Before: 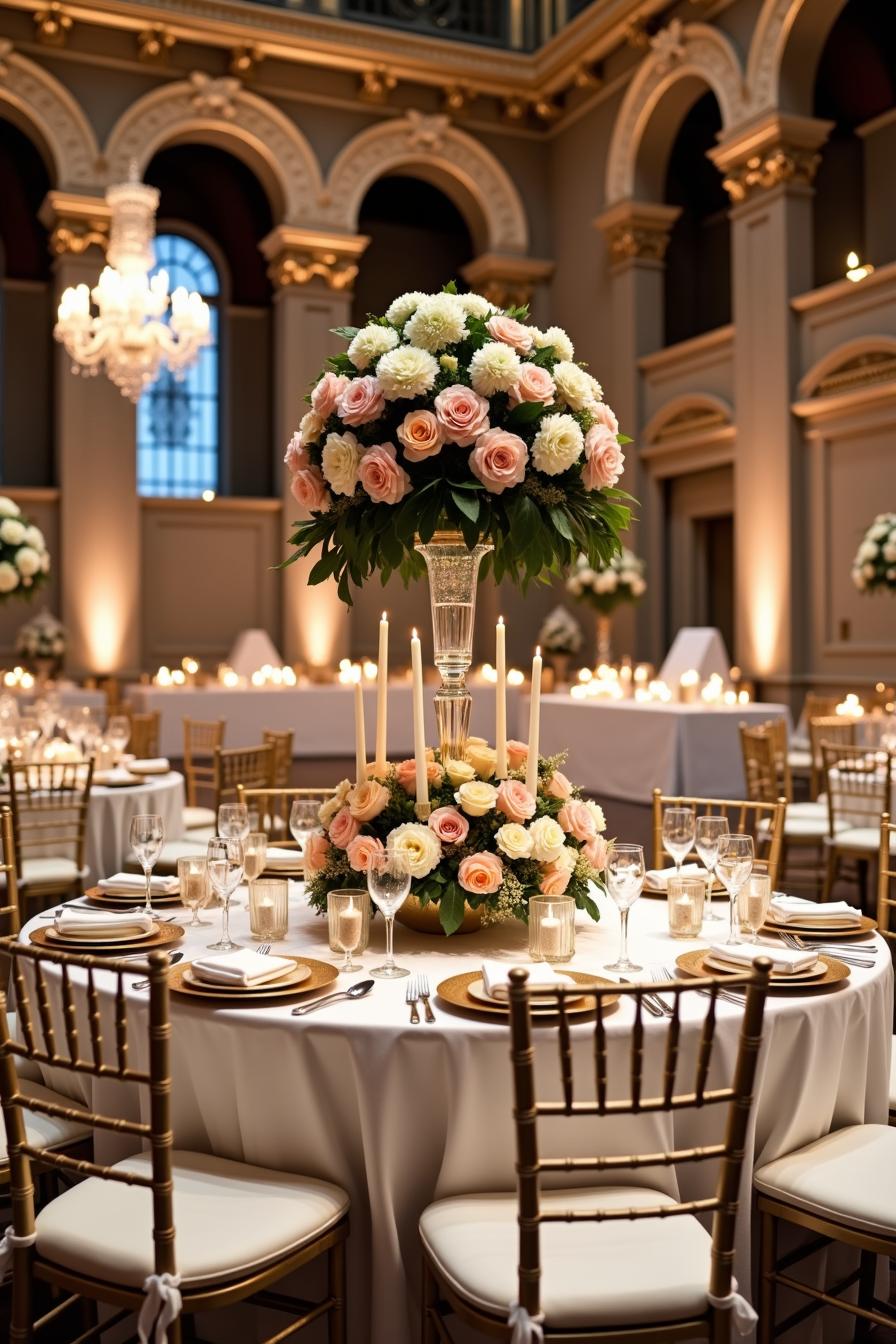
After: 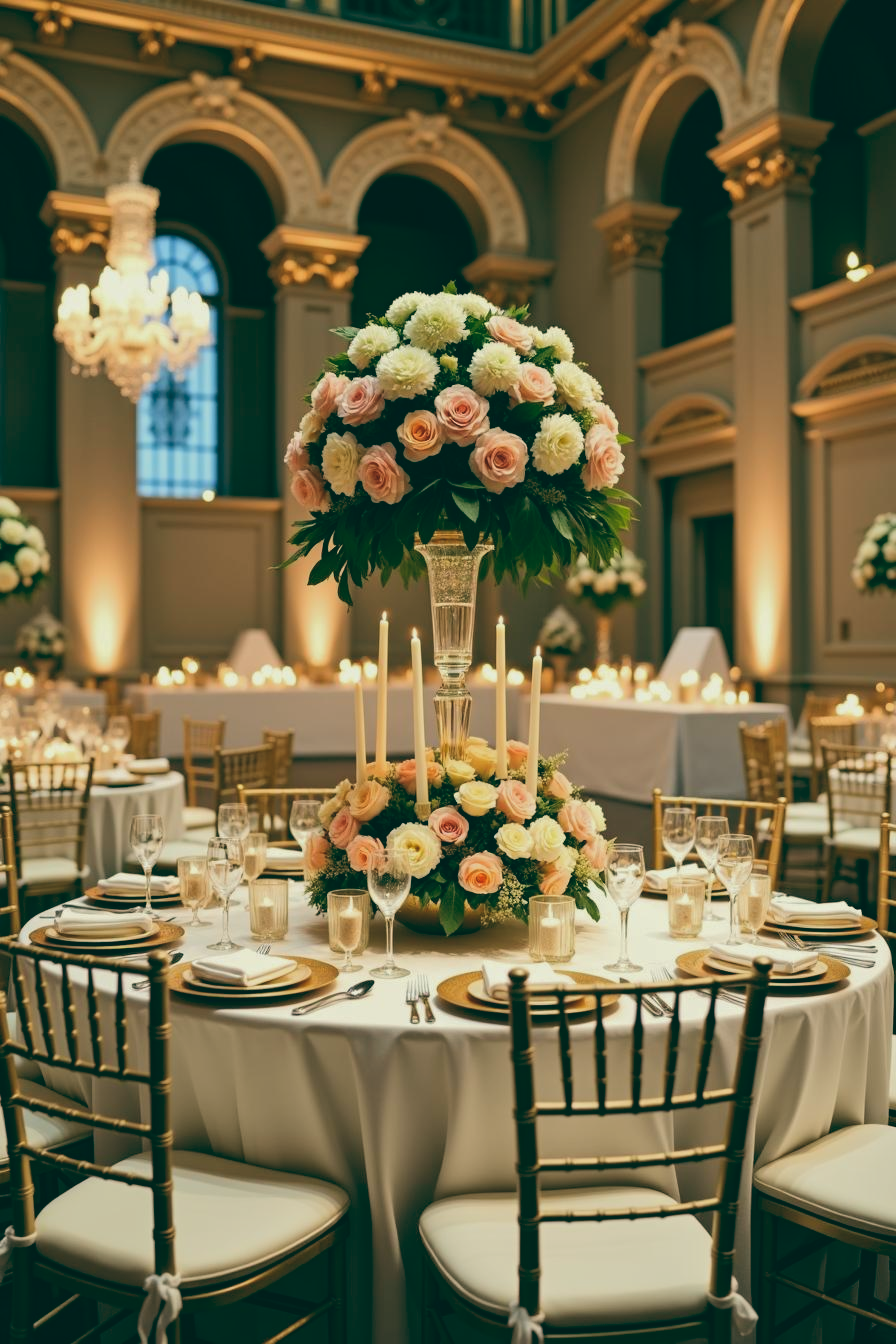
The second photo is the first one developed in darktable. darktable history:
color balance: lift [1.005, 0.99, 1.007, 1.01], gamma [1, 1.034, 1.032, 0.966], gain [0.873, 1.055, 1.067, 0.933]
base curve: curves: ch0 [(0, 0) (0.235, 0.266) (0.503, 0.496) (0.786, 0.72) (1, 1)]
